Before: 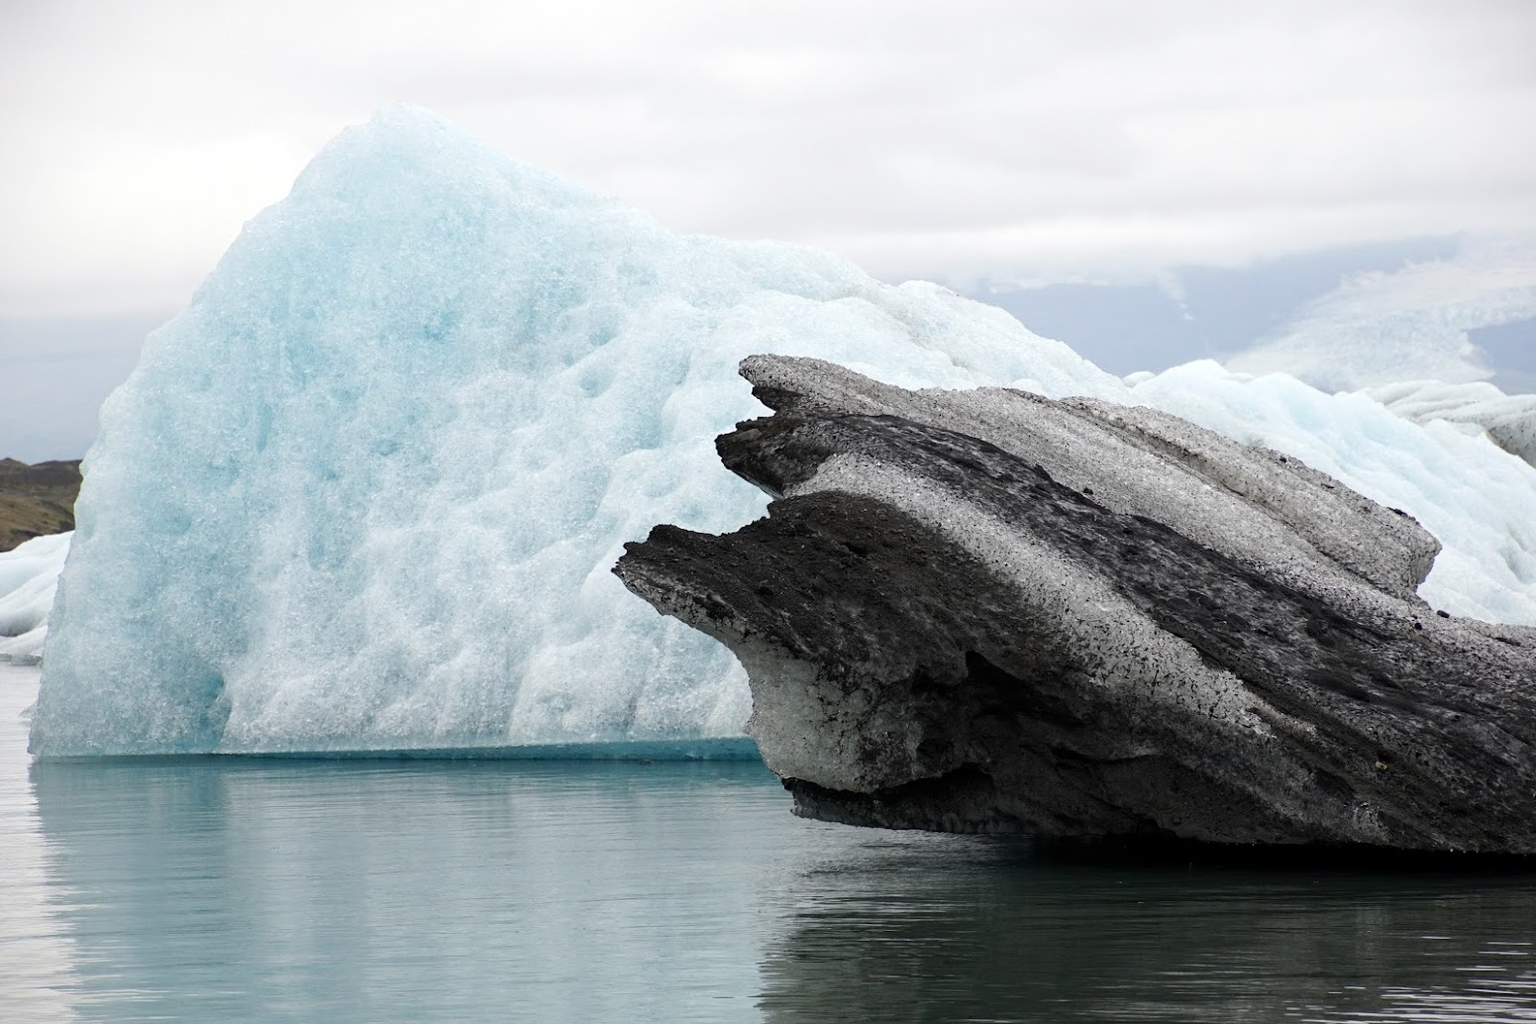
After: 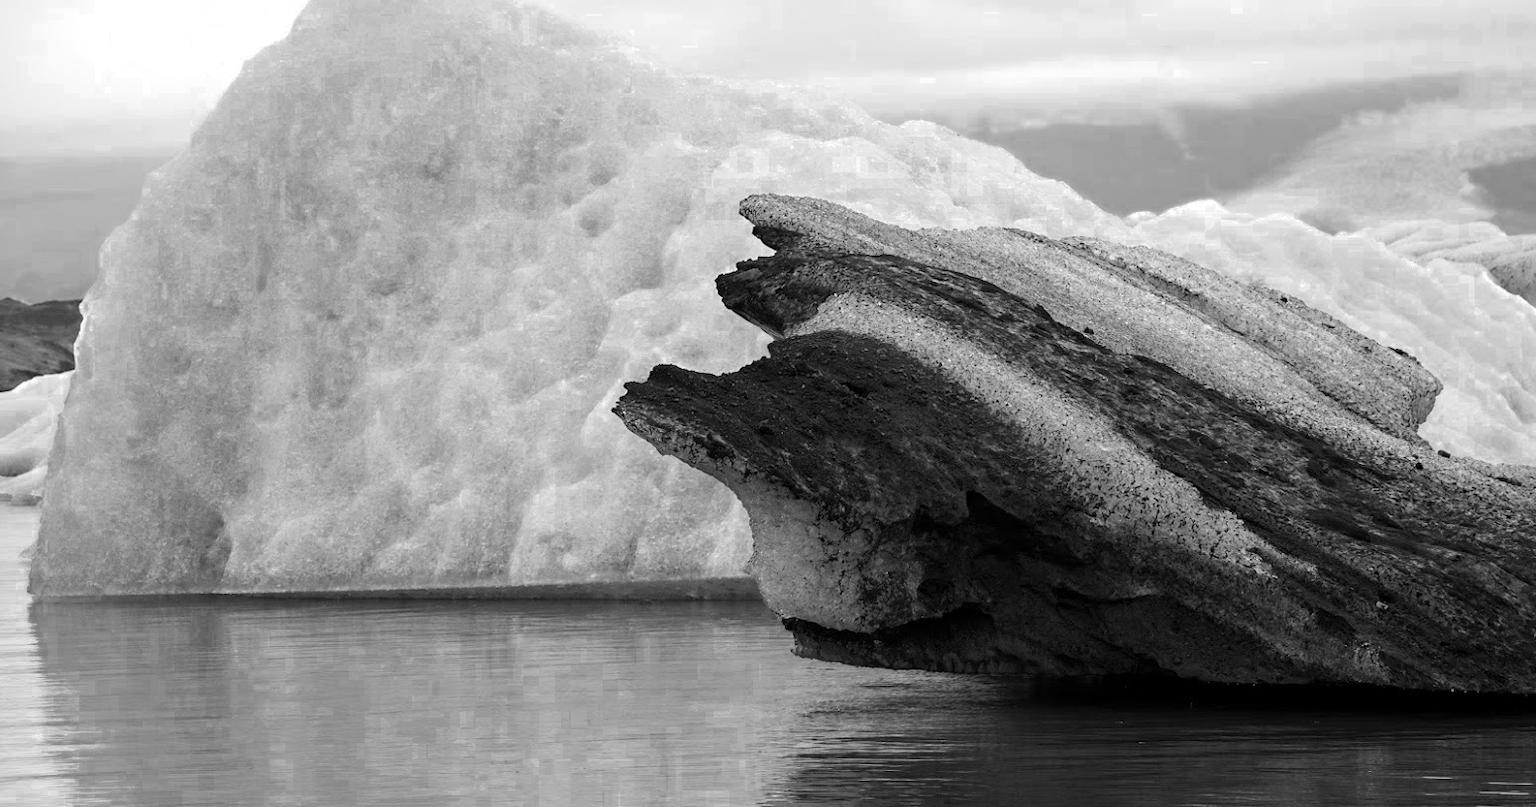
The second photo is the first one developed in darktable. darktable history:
color zones: curves: ch0 [(0, 0.554) (0.146, 0.662) (0.293, 0.86) (0.503, 0.774) (0.637, 0.106) (0.74, 0.072) (0.866, 0.488) (0.998, 0.569)]; ch1 [(0, 0) (0.143, 0) (0.286, 0) (0.429, 0) (0.571, 0) (0.714, 0) (0.857, 0)]
crop and rotate: top 15.695%, bottom 5.472%
tone equalizer: on, module defaults
exposure: compensate highlight preservation false
